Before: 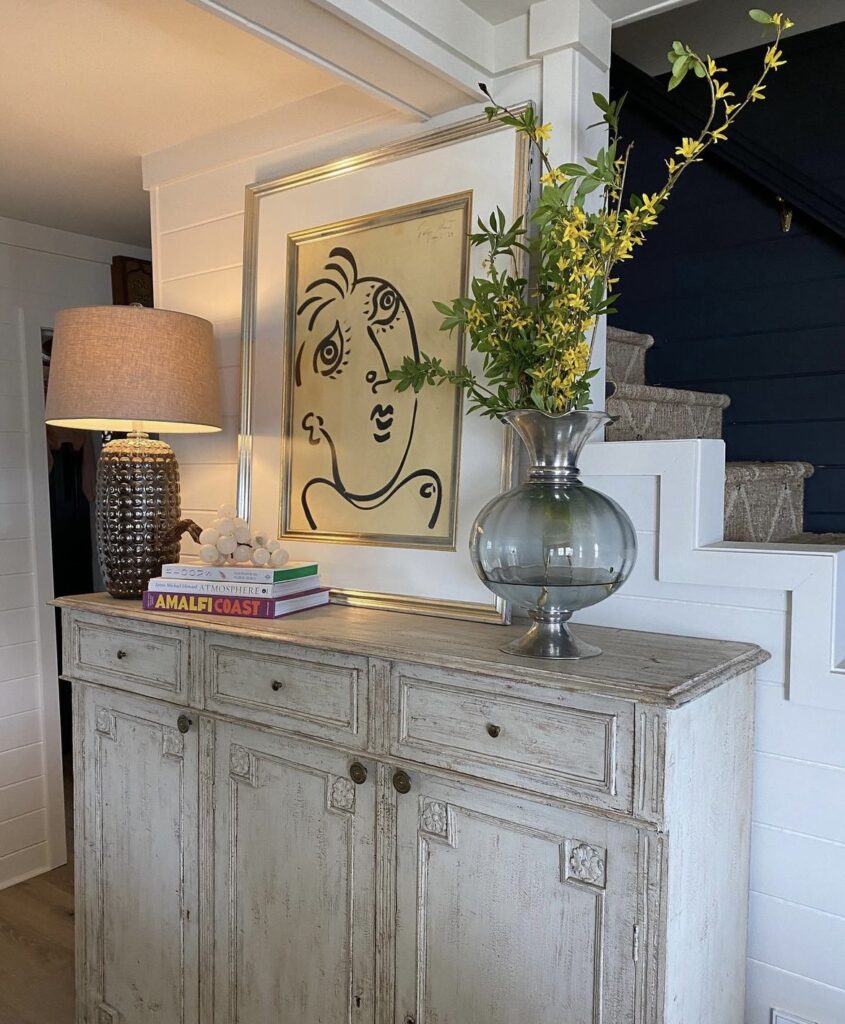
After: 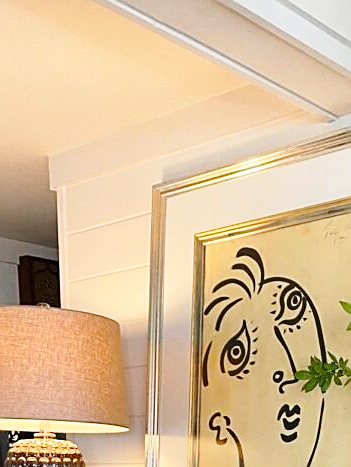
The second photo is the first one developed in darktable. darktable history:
crop and rotate: left 11.051%, top 0.059%, right 47.366%, bottom 54.281%
base curve: curves: ch0 [(0, 0) (0.028, 0.03) (0.121, 0.232) (0.46, 0.748) (0.859, 0.968) (1, 1)], preserve colors none
sharpen: on, module defaults
